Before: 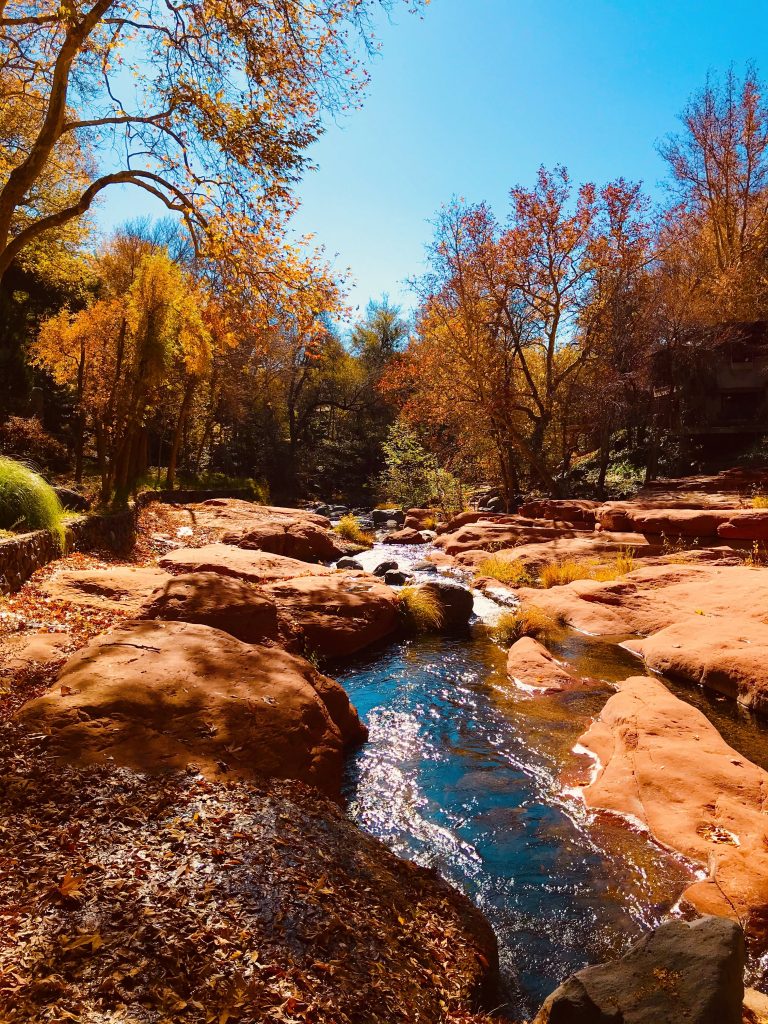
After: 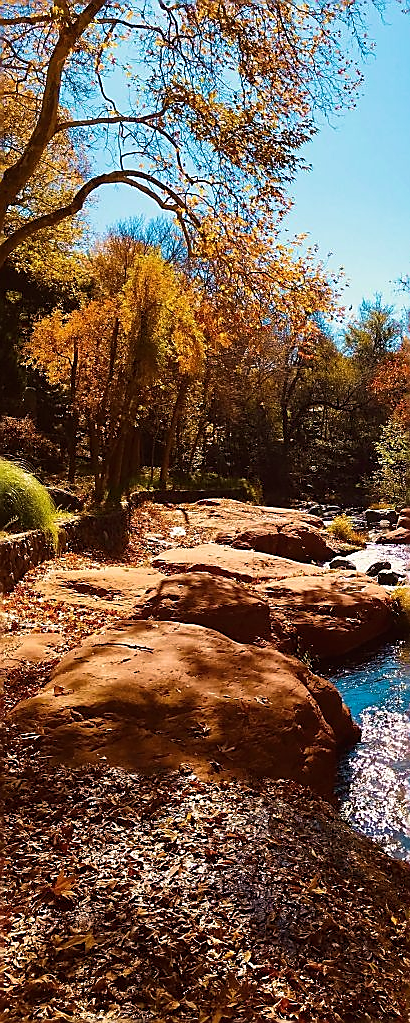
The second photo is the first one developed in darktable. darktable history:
sharpen: radius 1.389, amount 1.24, threshold 0.827
crop: left 0.929%, right 45.578%, bottom 0.081%
velvia: strength 29.83%
levels: gray 50.78%, white 99.95%, levels [0, 0.51, 1]
